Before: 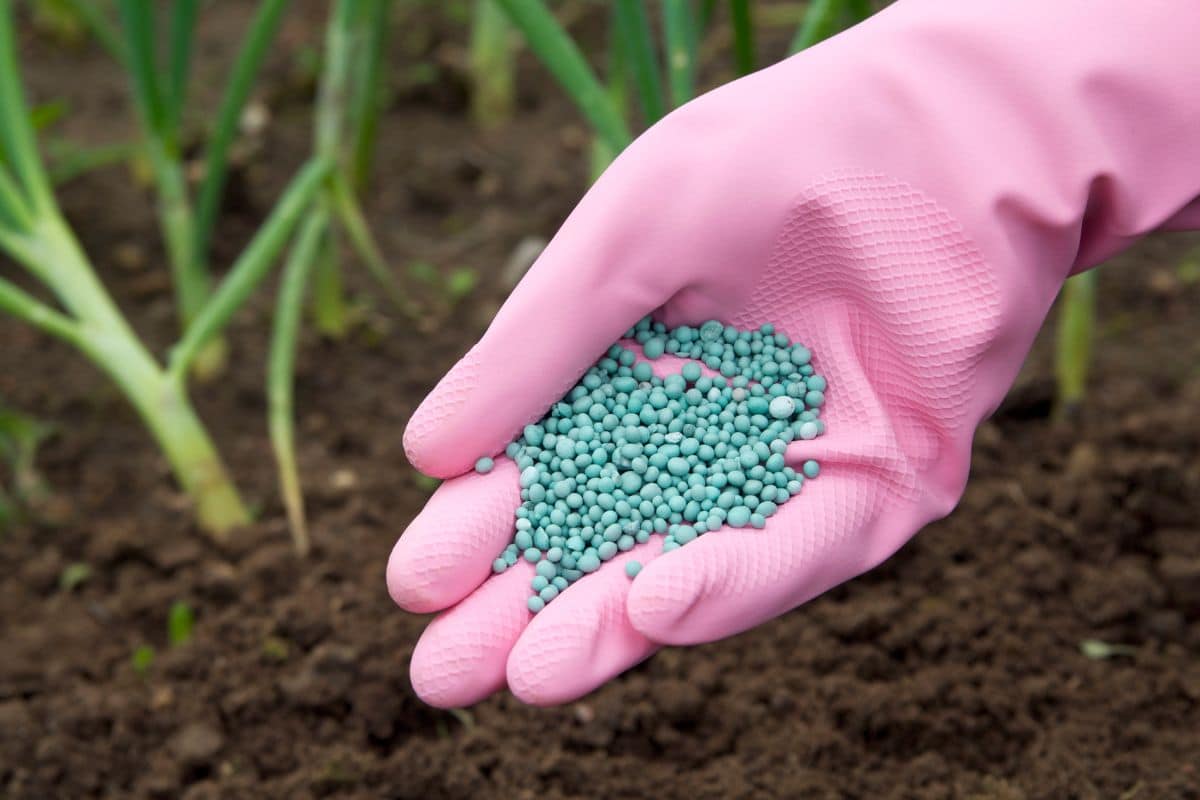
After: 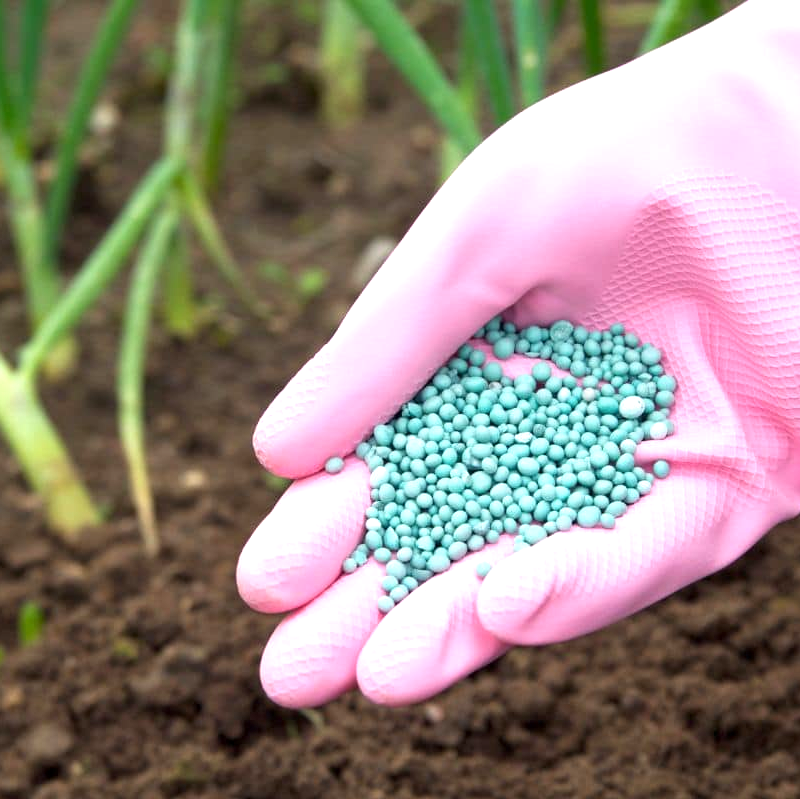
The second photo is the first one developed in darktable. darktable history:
exposure: exposure 0.782 EV, compensate highlight preservation false
crop and rotate: left 12.558%, right 20.707%
